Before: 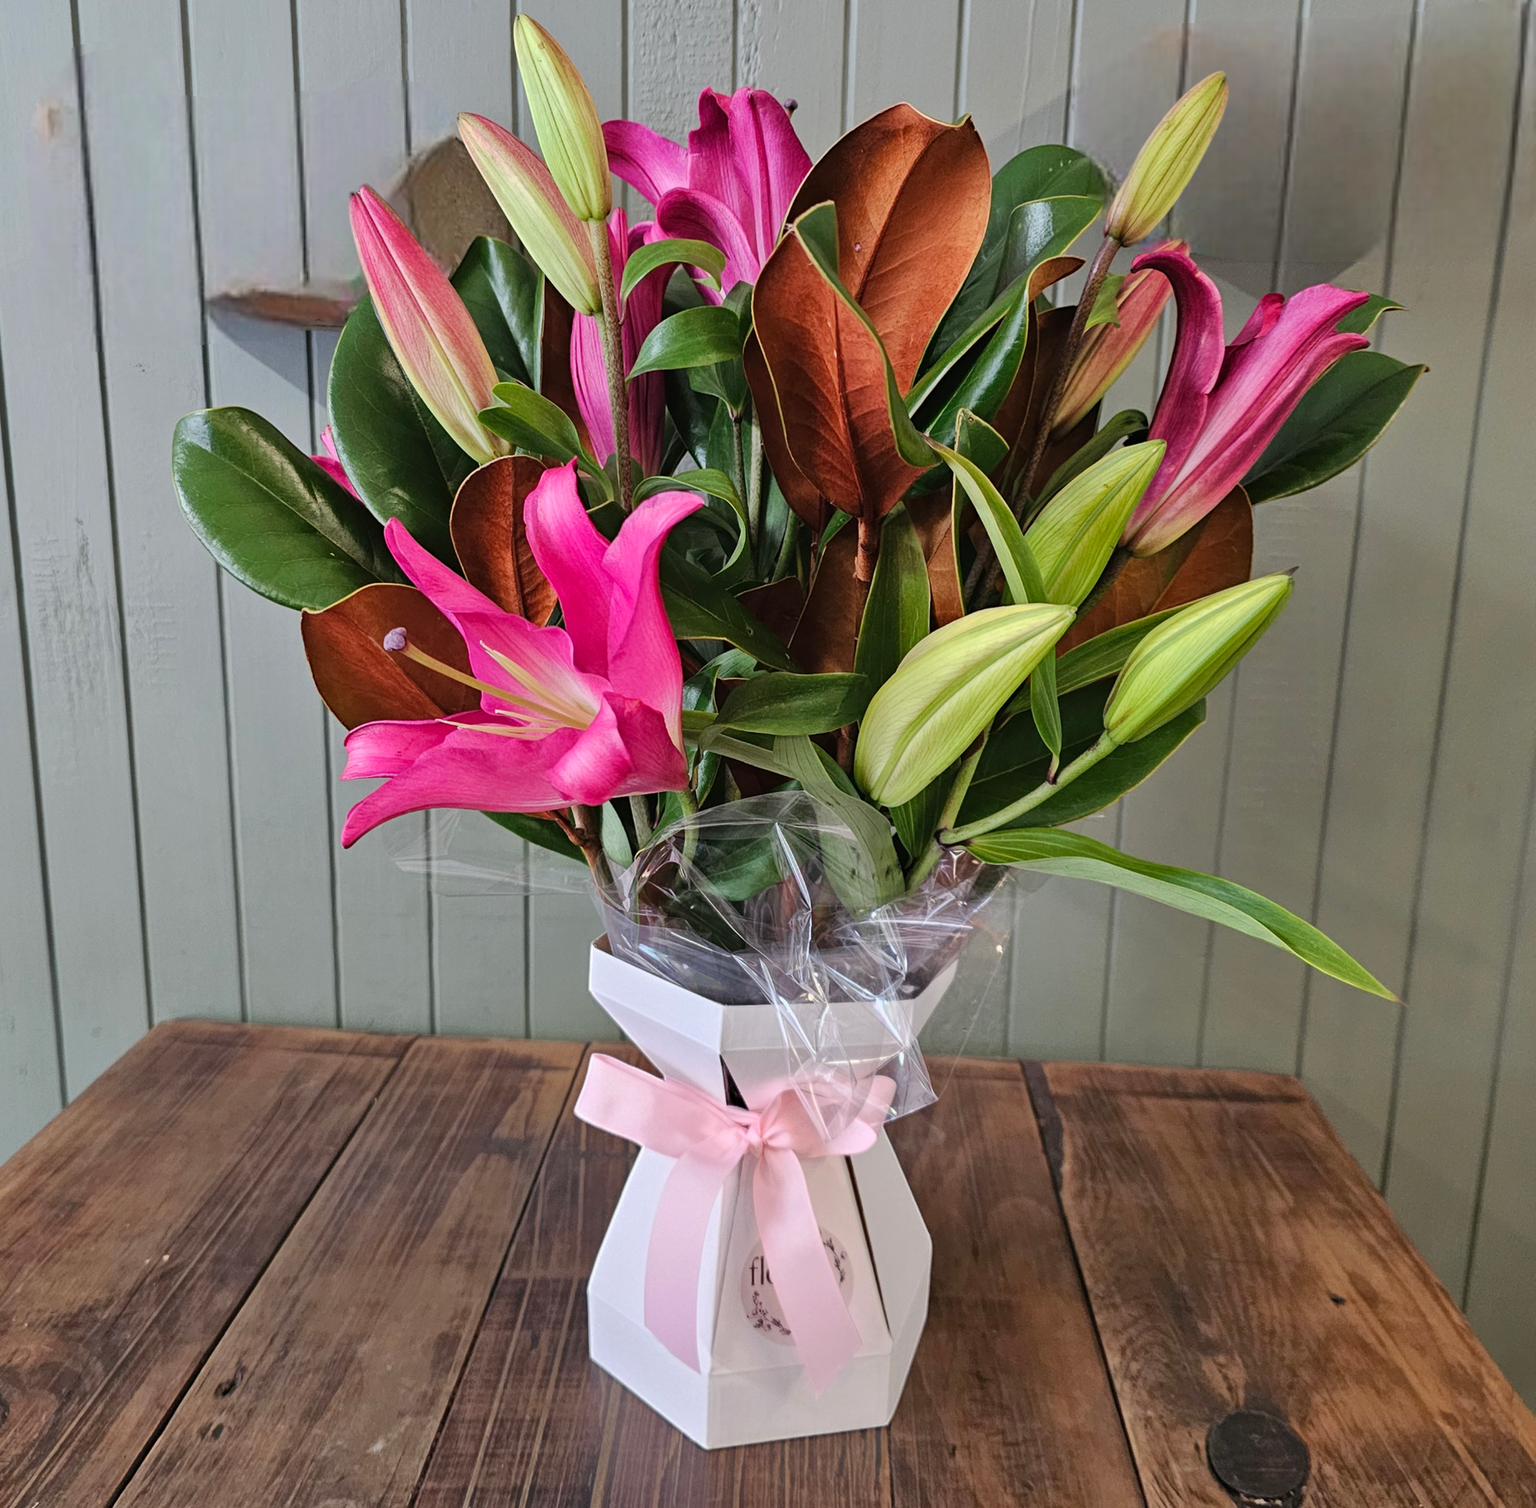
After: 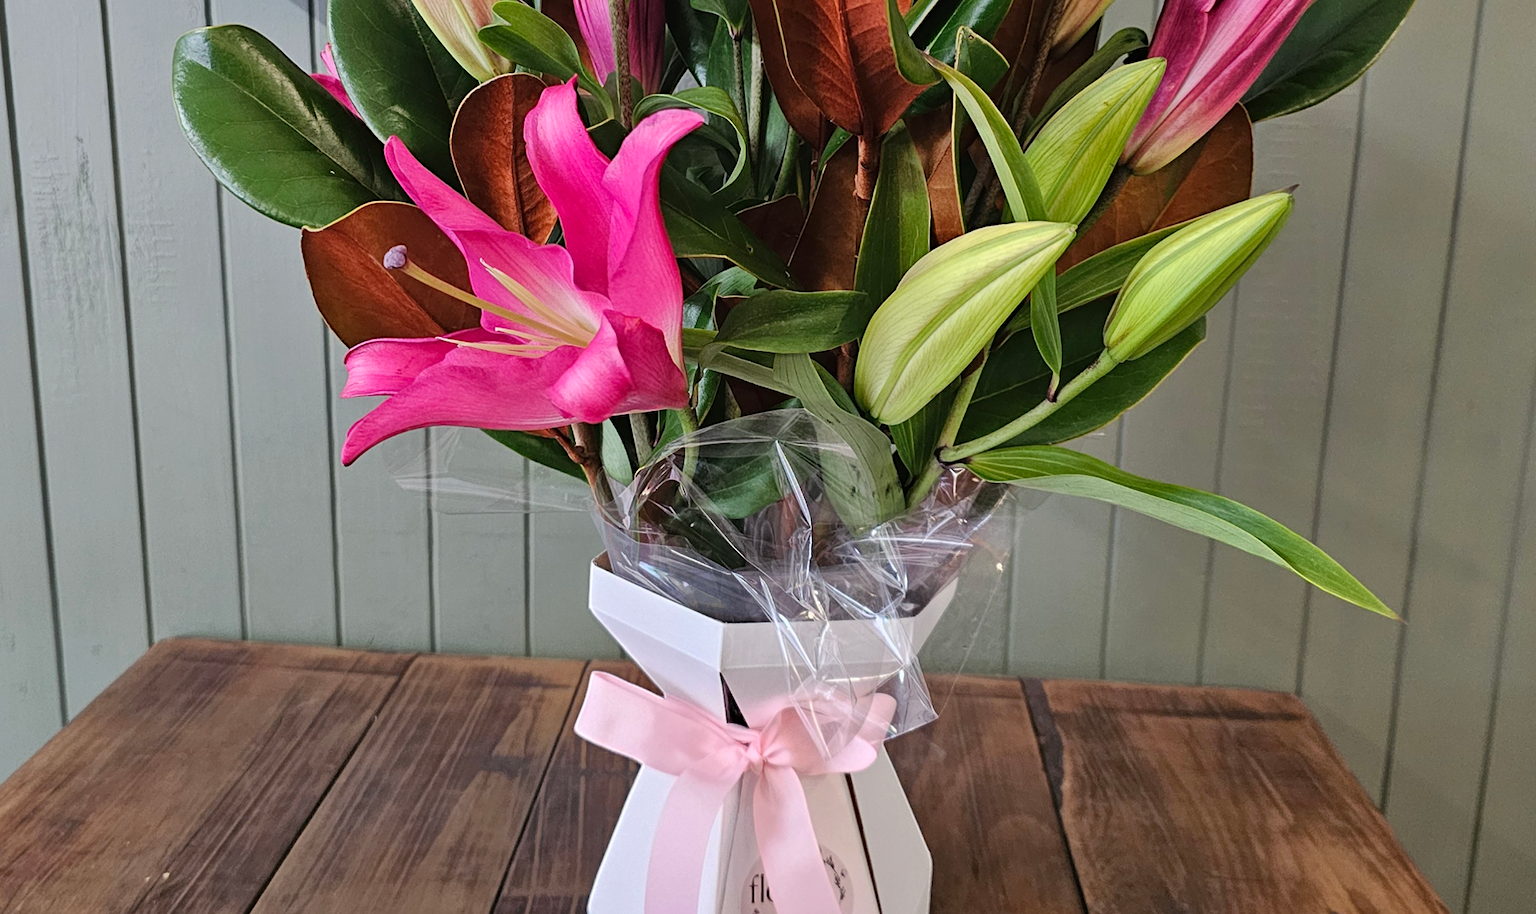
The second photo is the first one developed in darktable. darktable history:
sharpen: amount 0.2
crop and rotate: top 25.357%, bottom 13.942%
tone equalizer: on, module defaults
